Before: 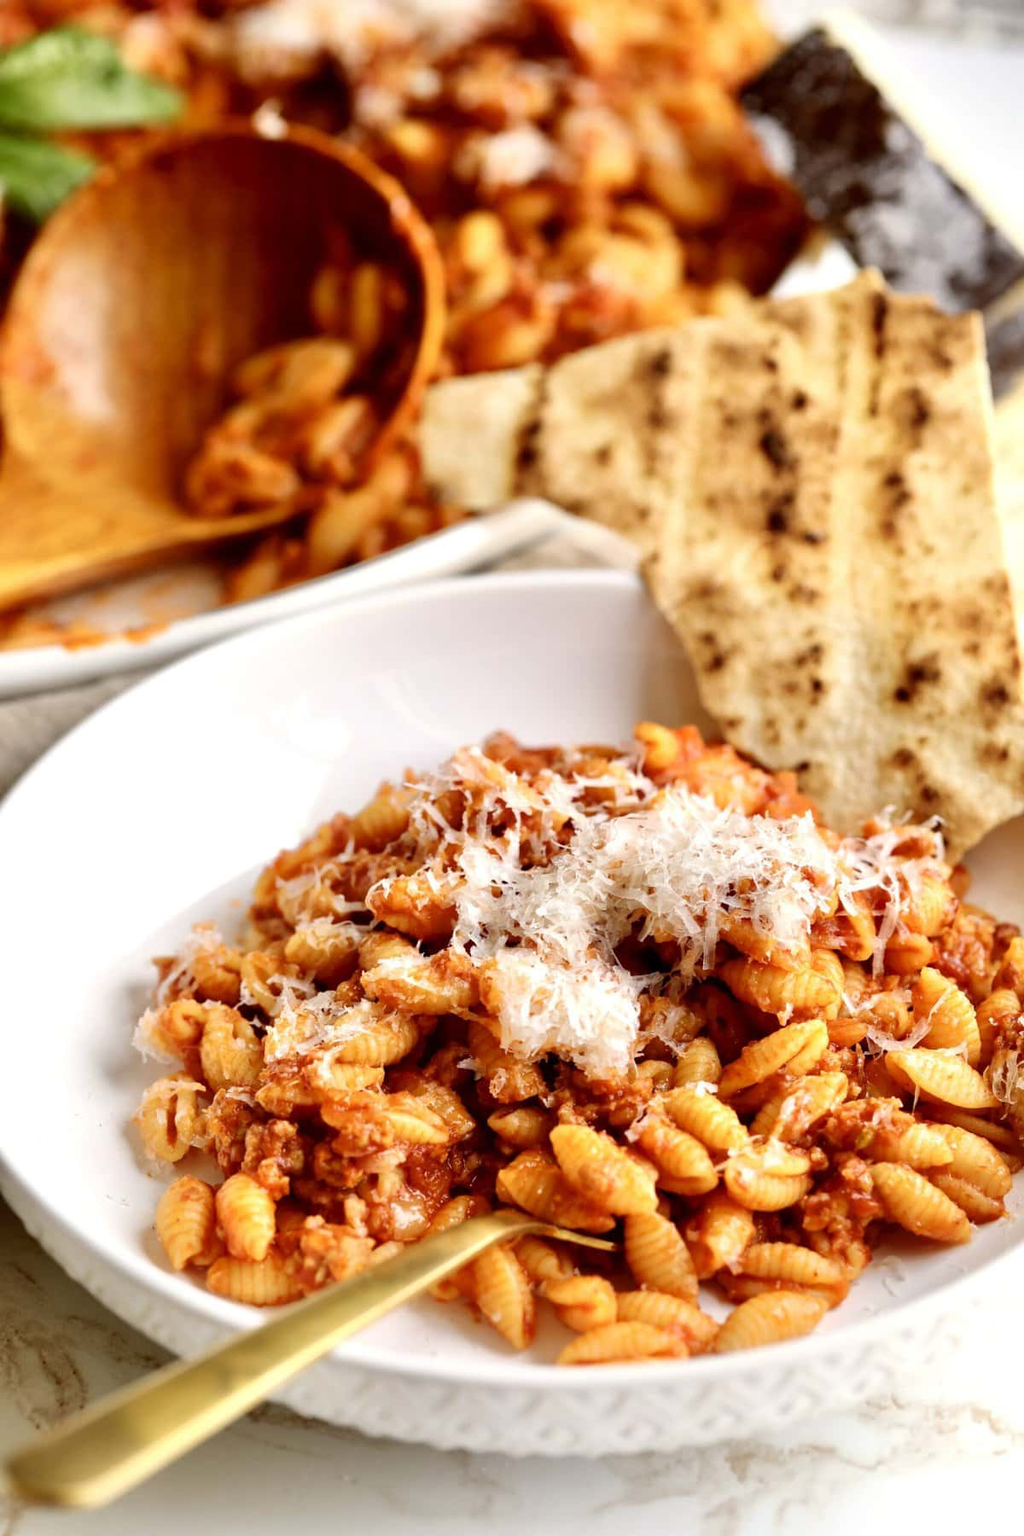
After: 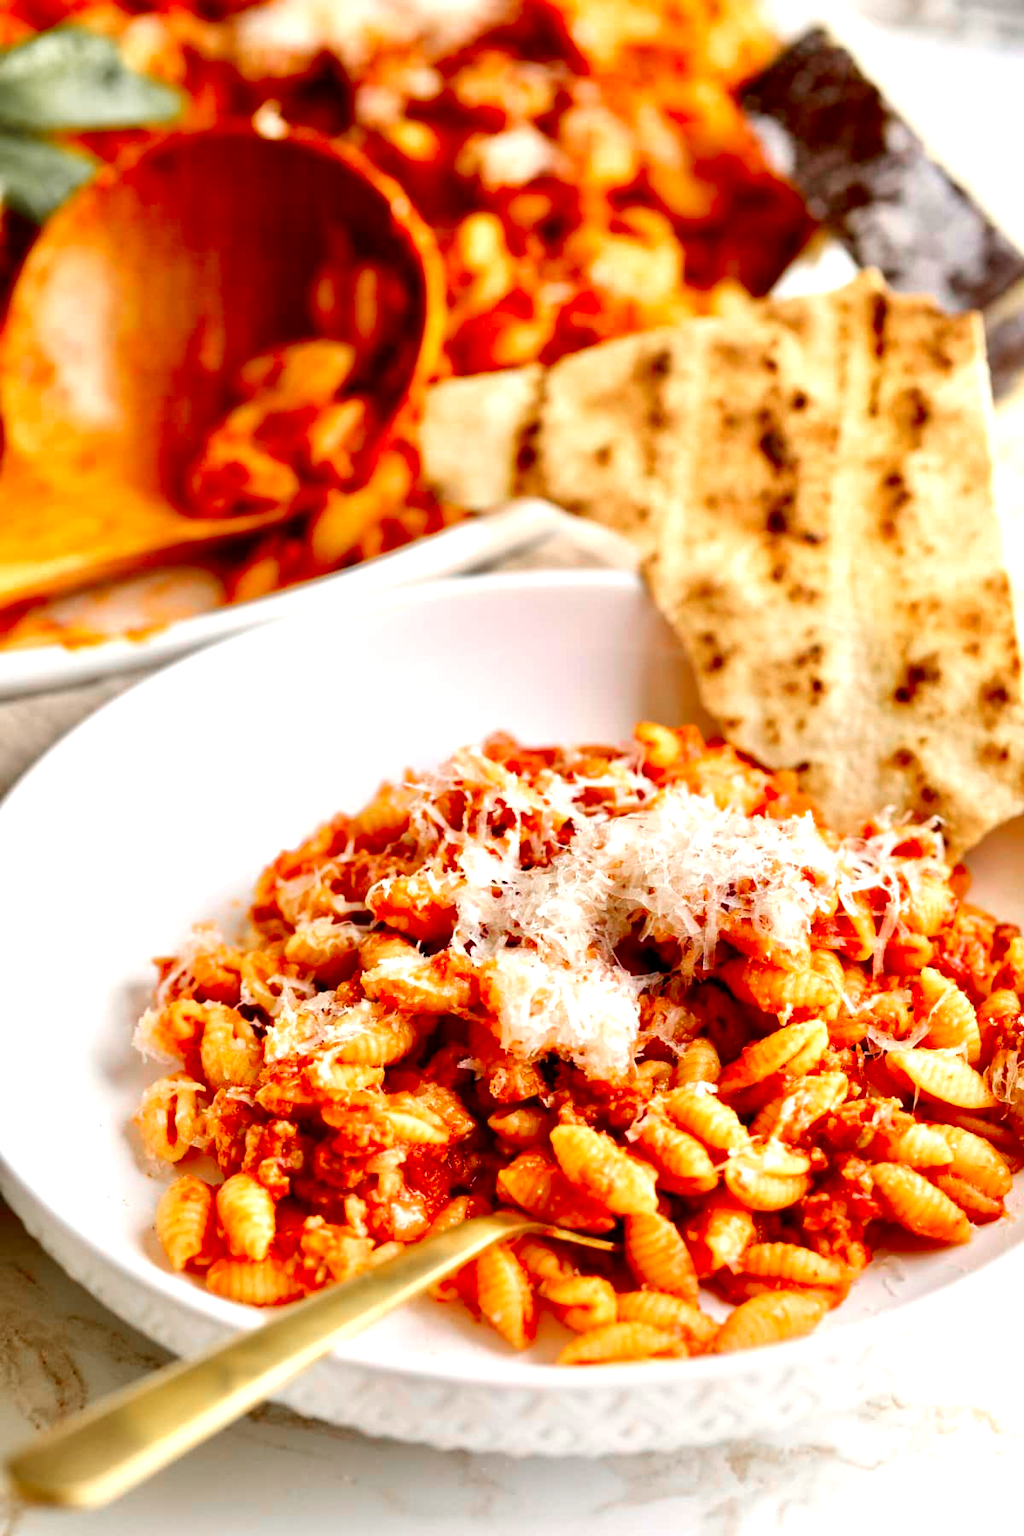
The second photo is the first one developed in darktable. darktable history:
color zones: curves: ch1 [(0, 0.679) (0.143, 0.647) (0.286, 0.261) (0.378, -0.011) (0.571, 0.396) (0.714, 0.399) (0.857, 0.406) (1, 0.679)]
exposure: black level correction 0.001, exposure 0.3 EV, compensate highlight preservation false
